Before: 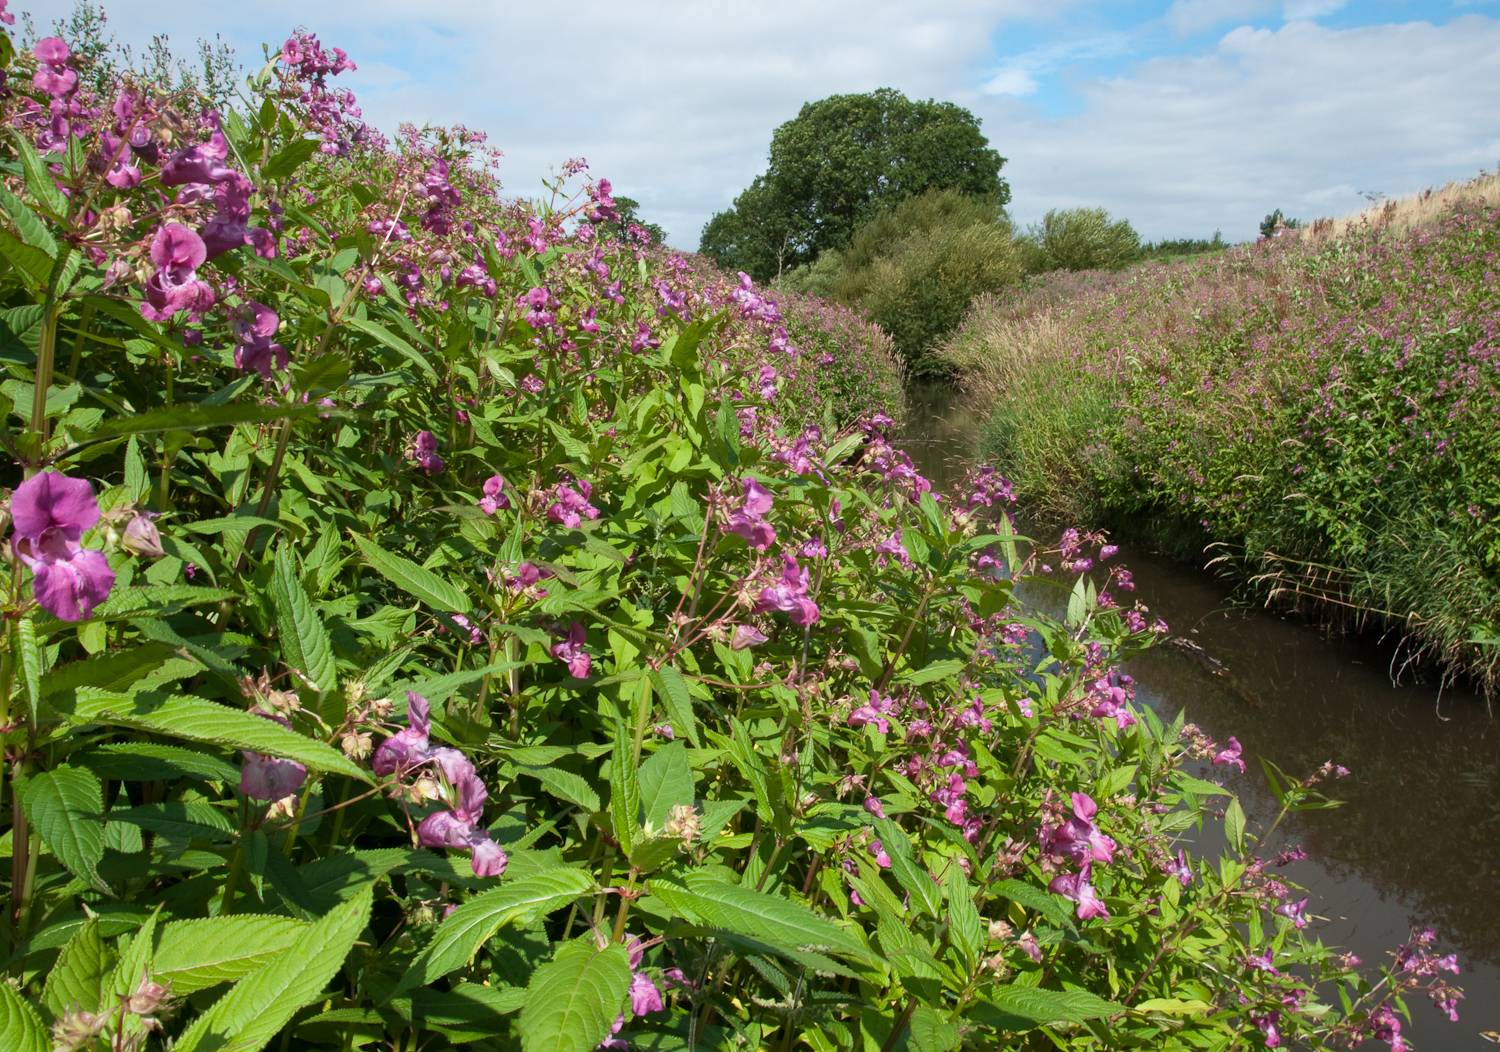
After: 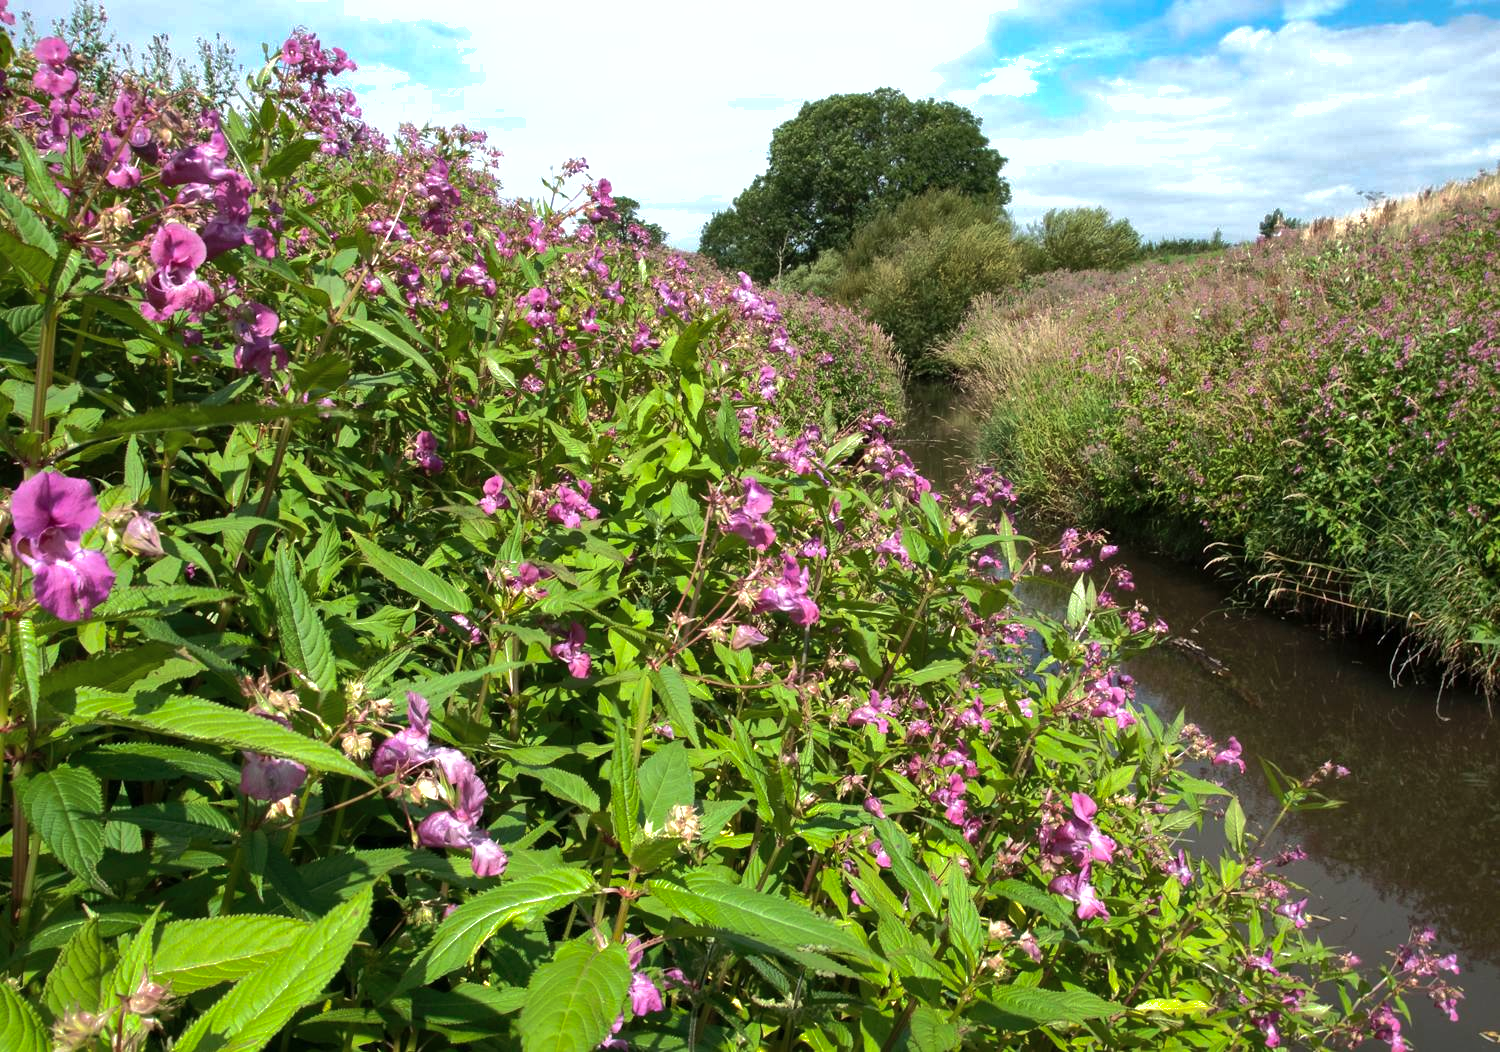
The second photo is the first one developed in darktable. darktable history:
tone equalizer: -8 EV -0.735 EV, -7 EV -0.684 EV, -6 EV -0.622 EV, -5 EV -0.412 EV, -3 EV 0.403 EV, -2 EV 0.6 EV, -1 EV 0.688 EV, +0 EV 0.721 EV, edges refinement/feathering 500, mask exposure compensation -1.57 EV, preserve details no
shadows and highlights: highlights -59.76
